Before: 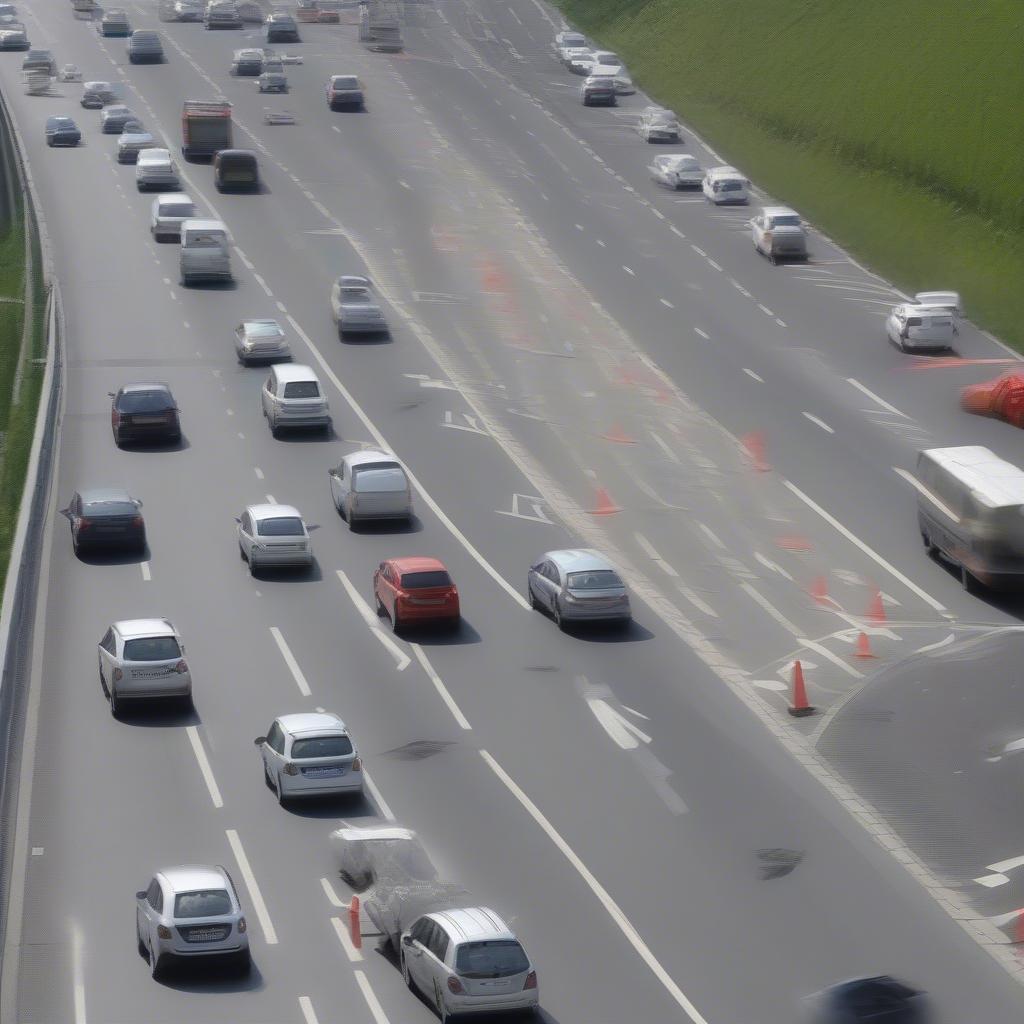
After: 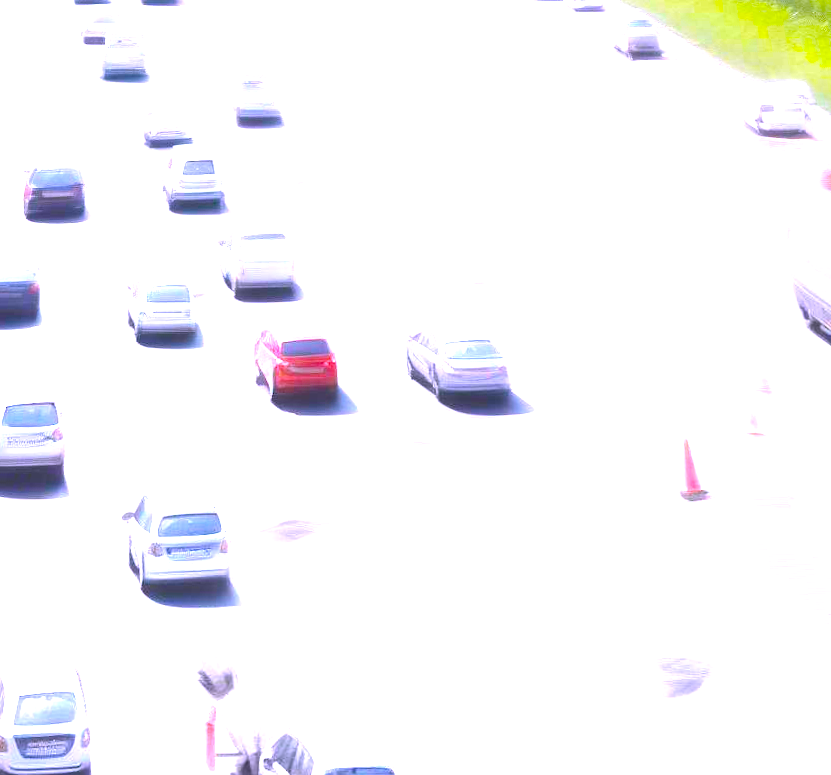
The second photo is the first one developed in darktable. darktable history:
color balance: input saturation 134.34%, contrast -10.04%, contrast fulcrum 19.67%, output saturation 133.51%
crop and rotate: left 1.814%, top 12.818%, right 0.25%, bottom 9.225%
rotate and perspective: rotation 0.72°, lens shift (vertical) -0.352, lens shift (horizontal) -0.051, crop left 0.152, crop right 0.859, crop top 0.019, crop bottom 0.964
white balance: red 1.042, blue 1.17
exposure: exposure 3 EV, compensate highlight preservation false
